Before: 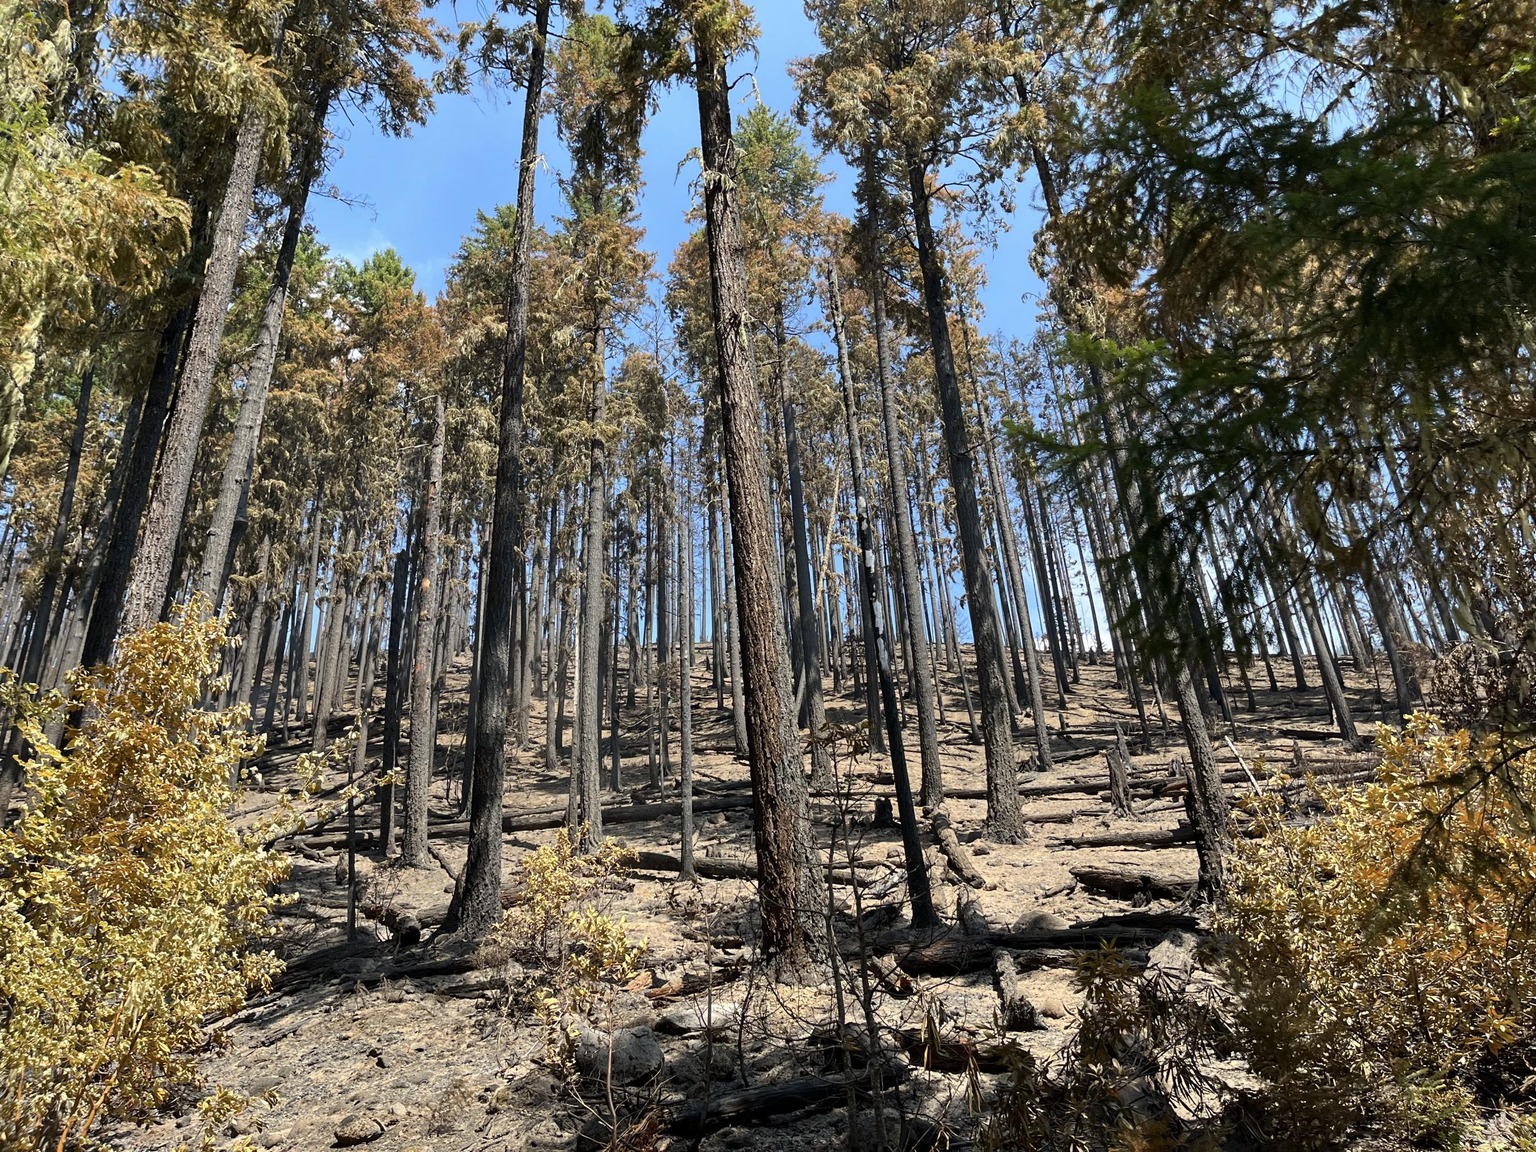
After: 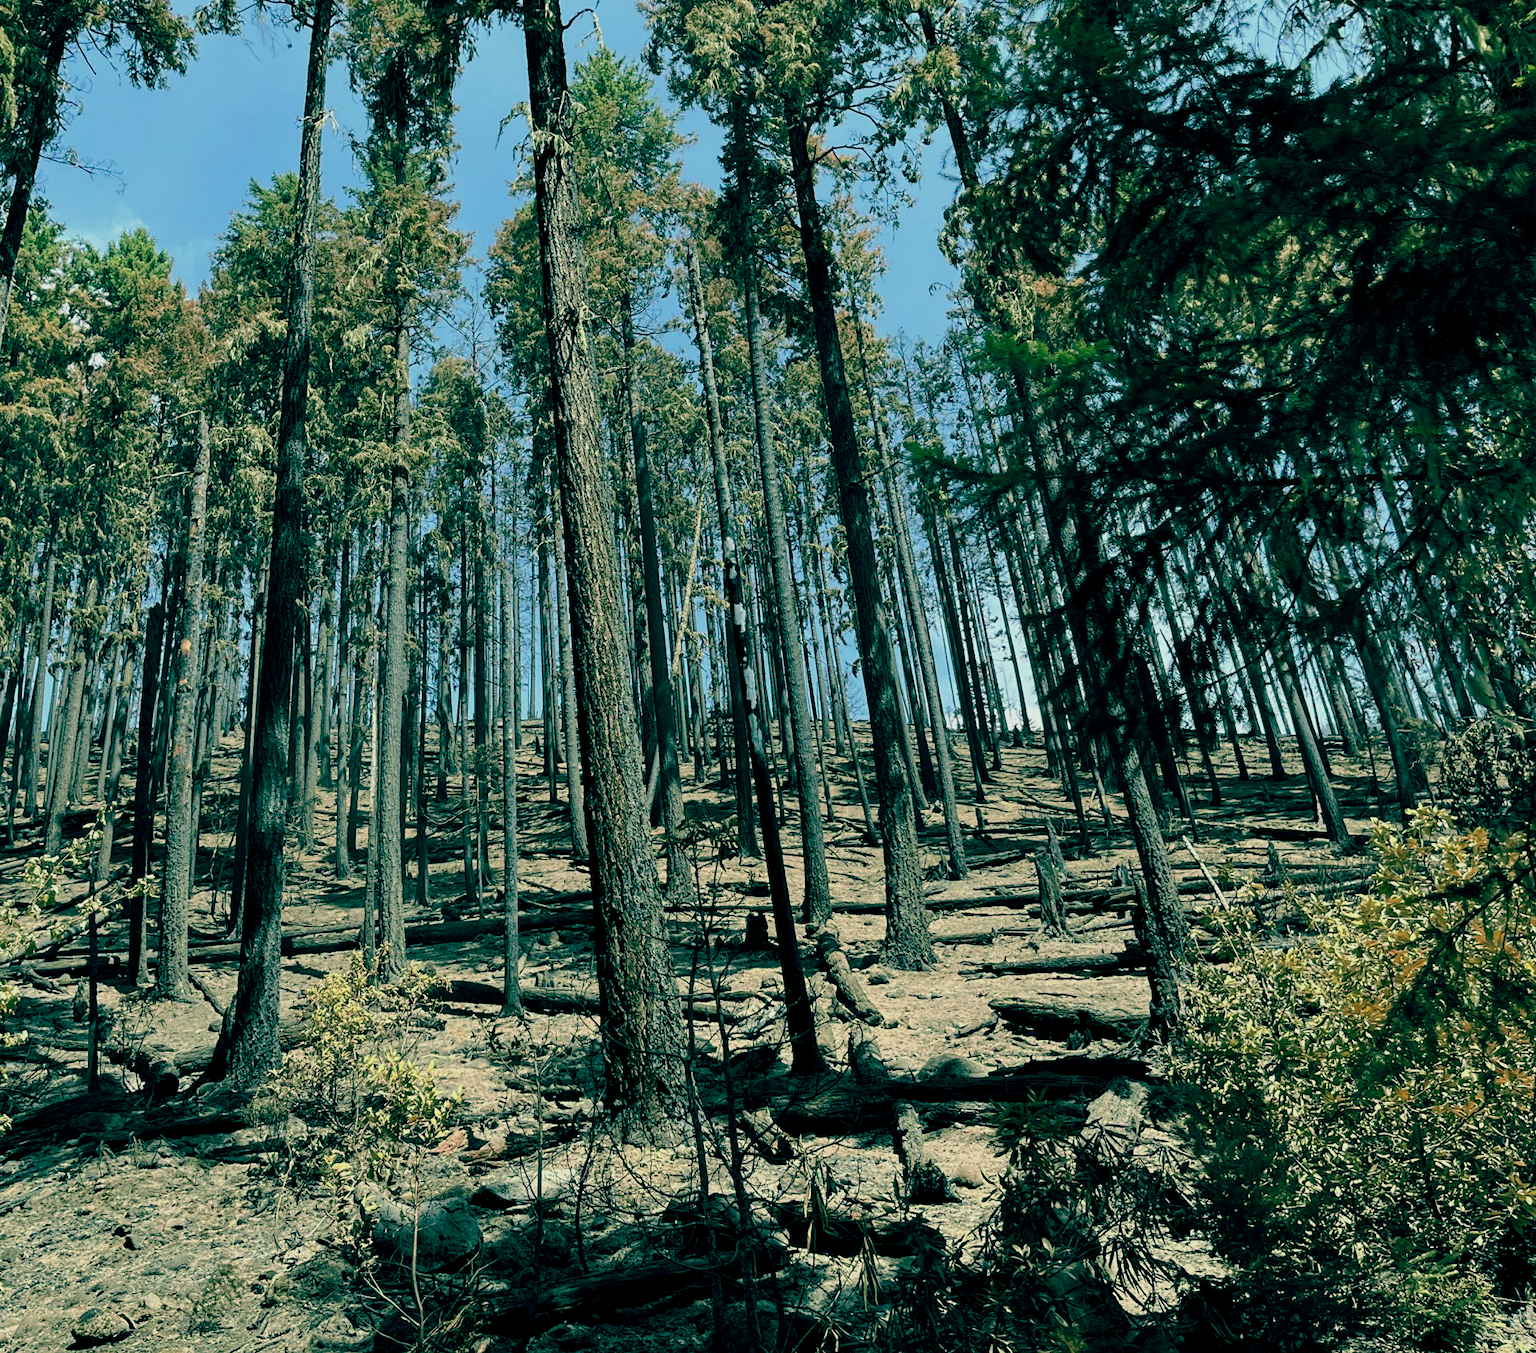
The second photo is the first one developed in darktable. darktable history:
crop and rotate: left 18.063%, top 5.804%, right 1.773%
tone curve: curves: ch0 [(0.003, 0) (0.066, 0.023) (0.149, 0.094) (0.264, 0.238) (0.395, 0.401) (0.517, 0.553) (0.716, 0.743) (0.813, 0.846) (1, 1)]; ch1 [(0, 0) (0.164, 0.115) (0.337, 0.332) (0.39, 0.398) (0.464, 0.461) (0.501, 0.5) (0.521, 0.529) (0.571, 0.588) (0.652, 0.681) (0.733, 0.749) (0.811, 0.796) (1, 1)]; ch2 [(0, 0) (0.337, 0.382) (0.464, 0.476) (0.501, 0.502) (0.527, 0.54) (0.556, 0.567) (0.6, 0.59) (0.687, 0.675) (1, 1)], color space Lab, independent channels, preserve colors none
exposure: exposure -0.388 EV, compensate highlight preservation false
color balance rgb: highlights gain › chroma 1.719%, highlights gain › hue 57.01°, global offset › luminance -0.52%, global offset › chroma 0.904%, global offset › hue 172.72°, linear chroma grading › global chroma 14.975%, perceptual saturation grading › global saturation 0.837%
